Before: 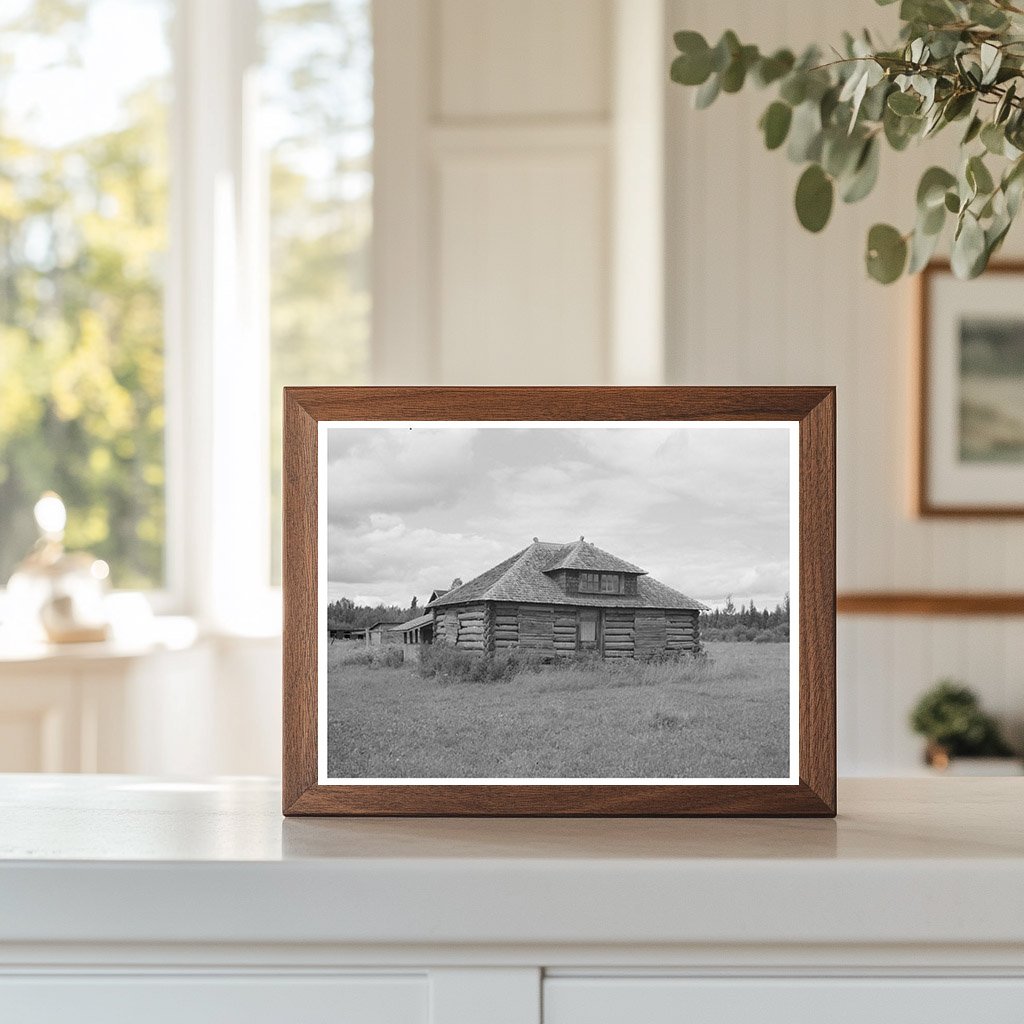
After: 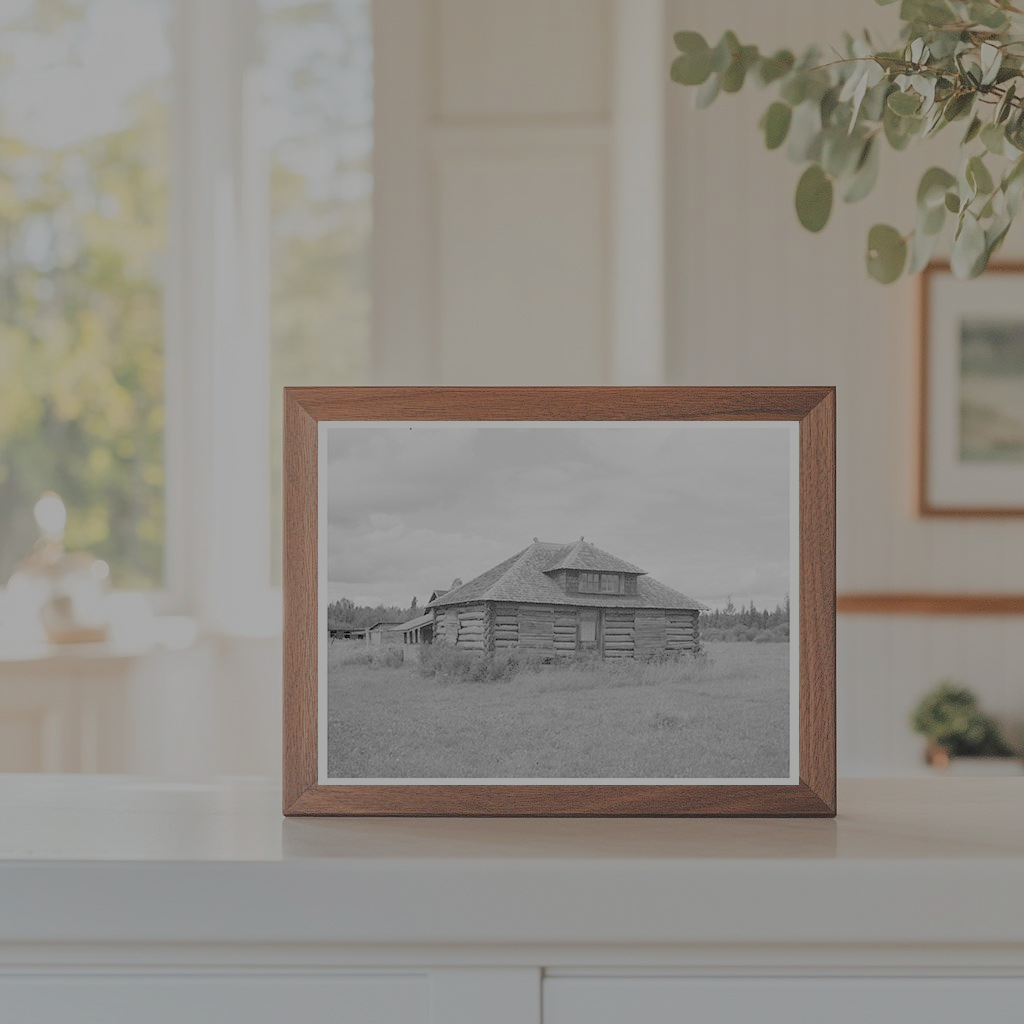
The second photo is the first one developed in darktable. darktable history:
filmic rgb: black relative exposure -15.97 EV, white relative exposure 7.98 EV, threshold 2.95 EV, hardness 4.12, latitude 49.45%, contrast 0.511, contrast in shadows safe, enable highlight reconstruction true
